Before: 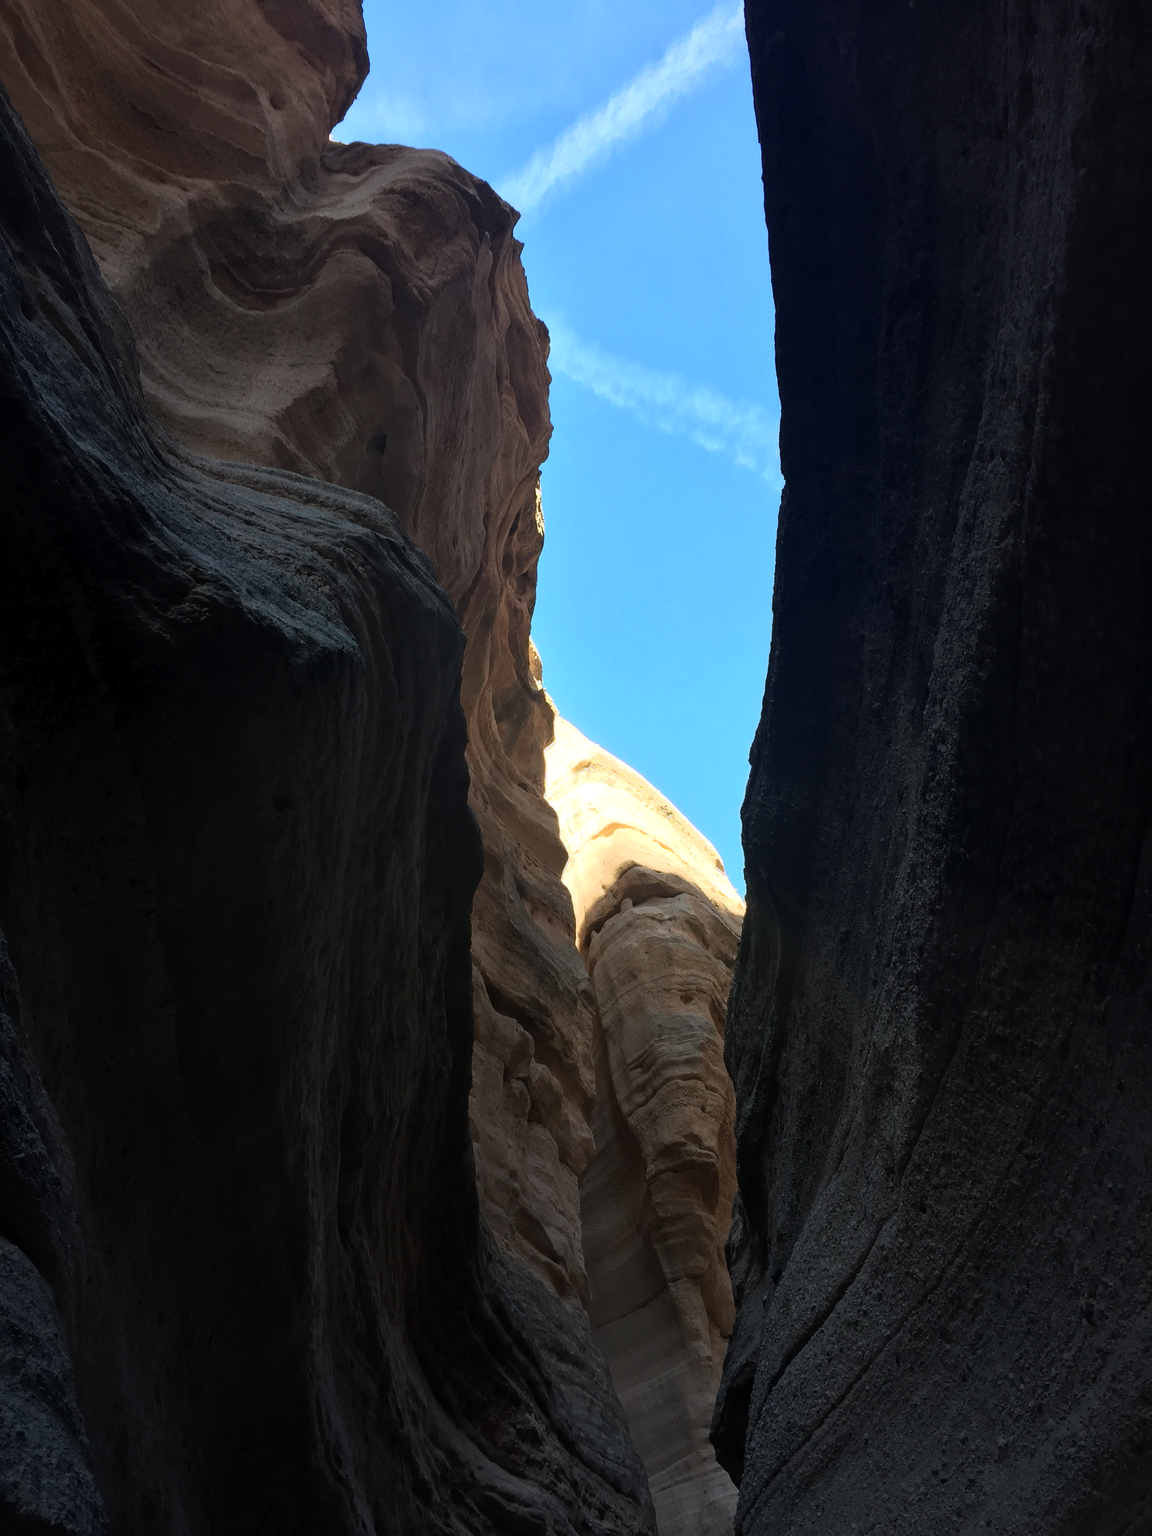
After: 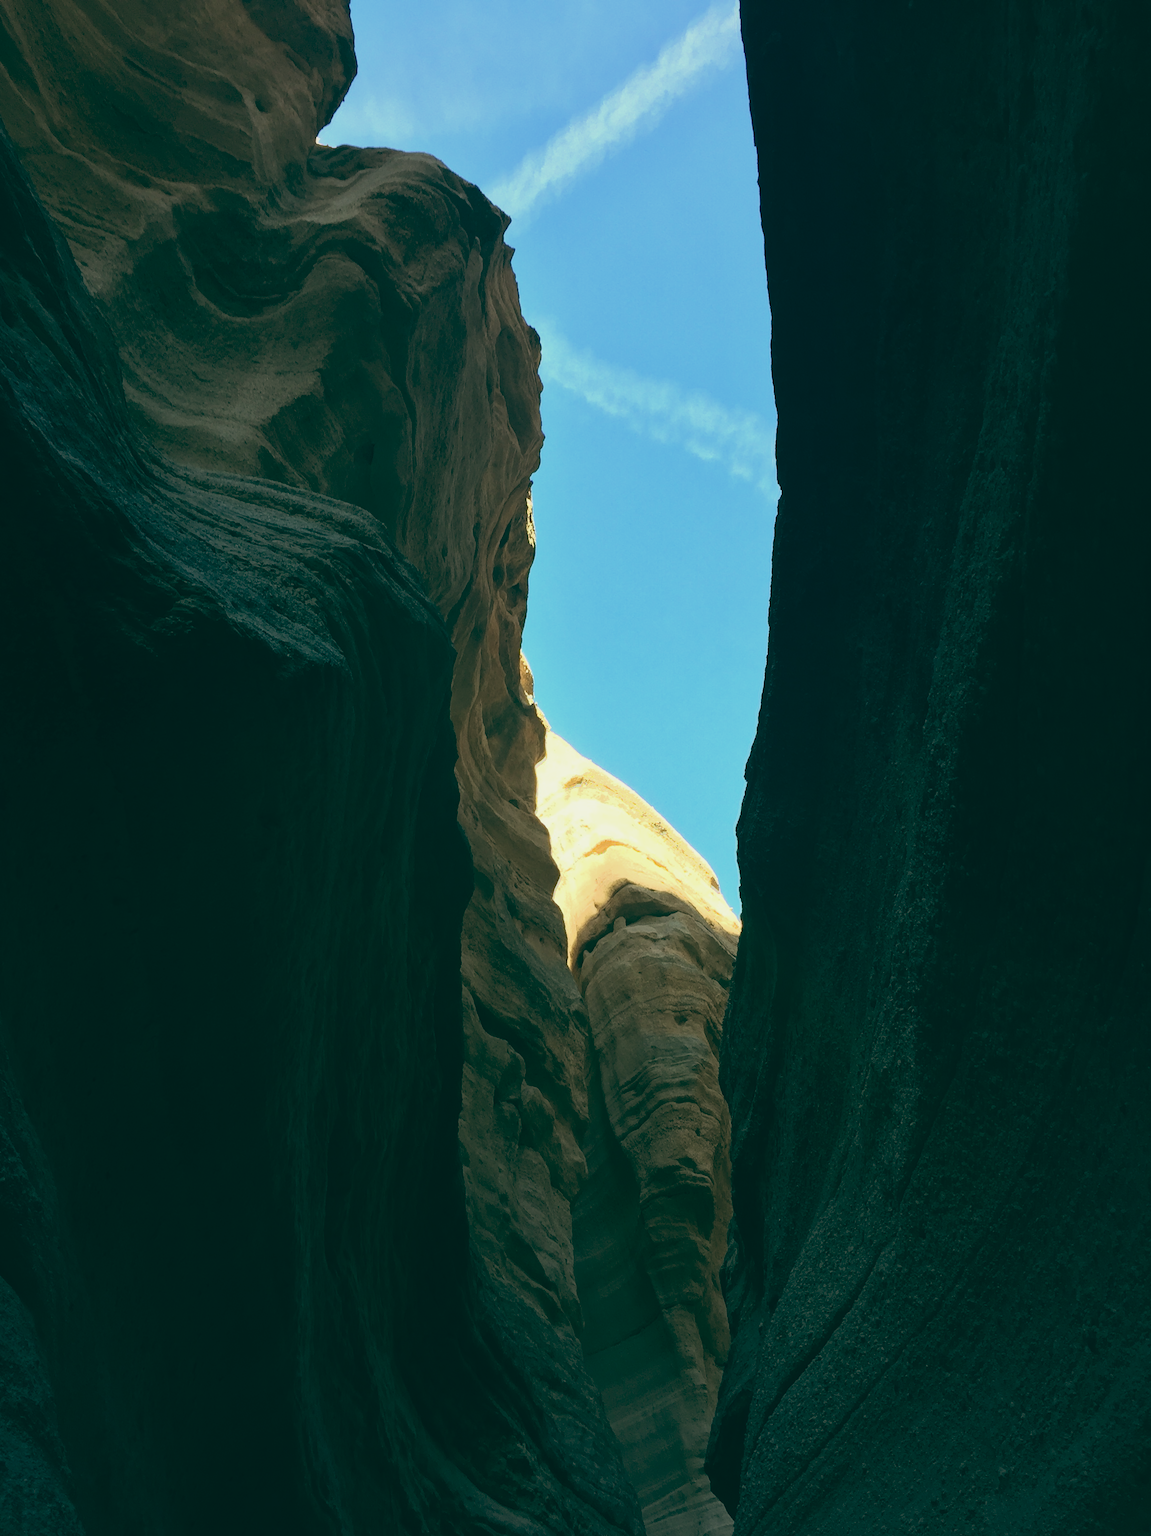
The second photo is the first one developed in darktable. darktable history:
crop: left 1.743%, right 0.268%, bottom 2.011%
color balance: lift [1.005, 0.99, 1.007, 1.01], gamma [1, 1.034, 1.032, 0.966], gain [0.873, 1.055, 1.067, 0.933]
